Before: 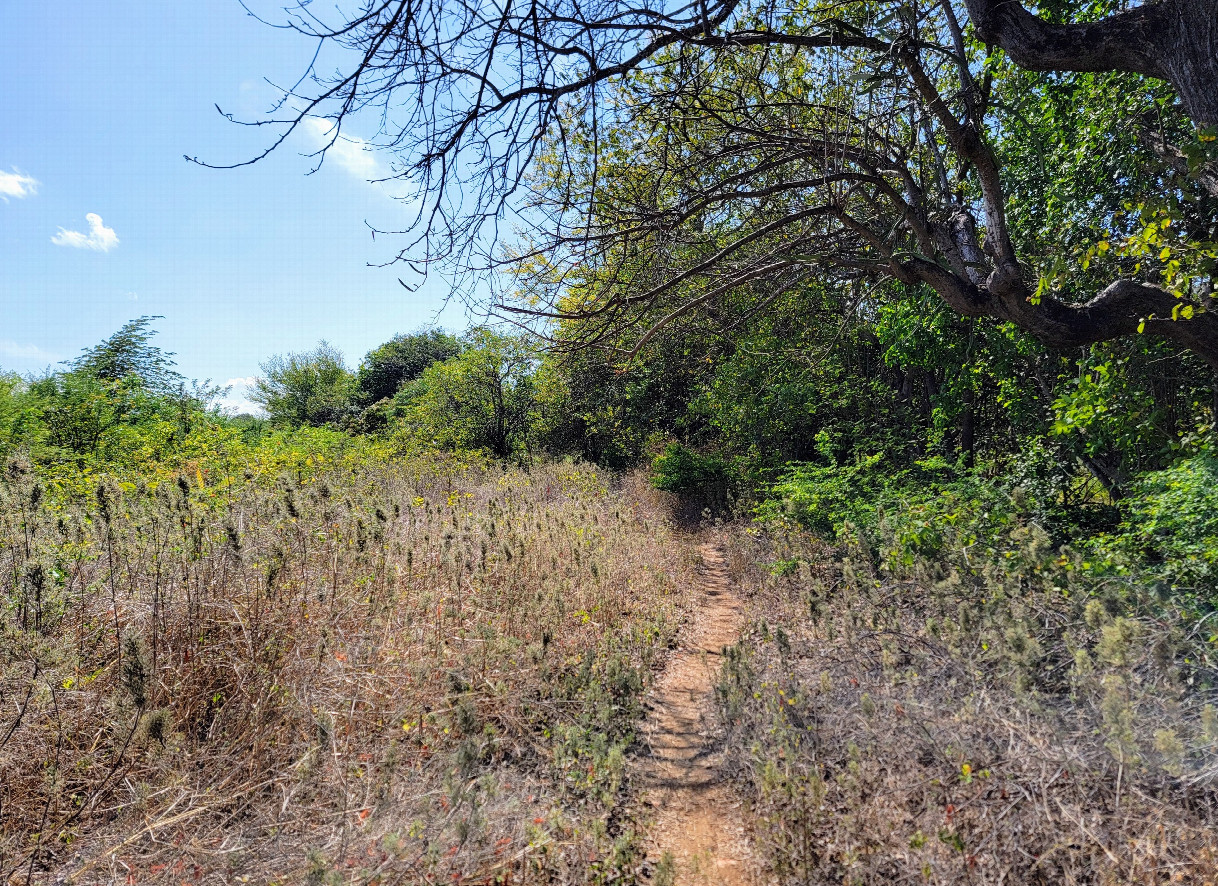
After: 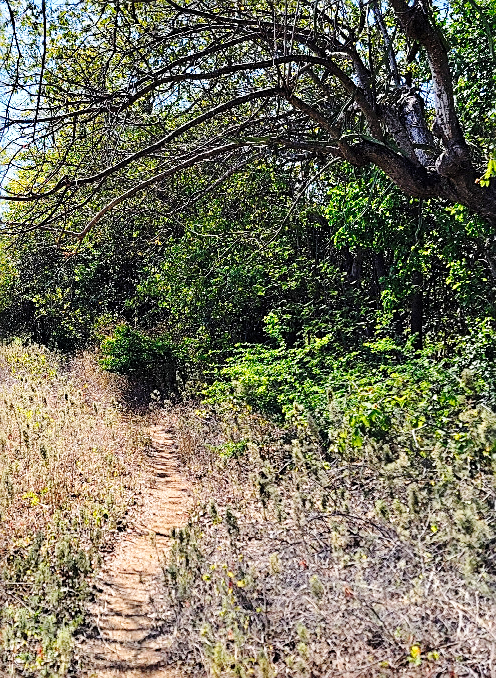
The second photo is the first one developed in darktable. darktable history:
exposure: exposure 0.296 EV, compensate highlight preservation false
base curve: curves: ch0 [(0, 0) (0.036, 0.025) (0.121, 0.166) (0.206, 0.329) (0.605, 0.79) (1, 1)], preserve colors none
crop: left 45.269%, top 13.362%, right 13.998%, bottom 10.095%
sharpen: on, module defaults
